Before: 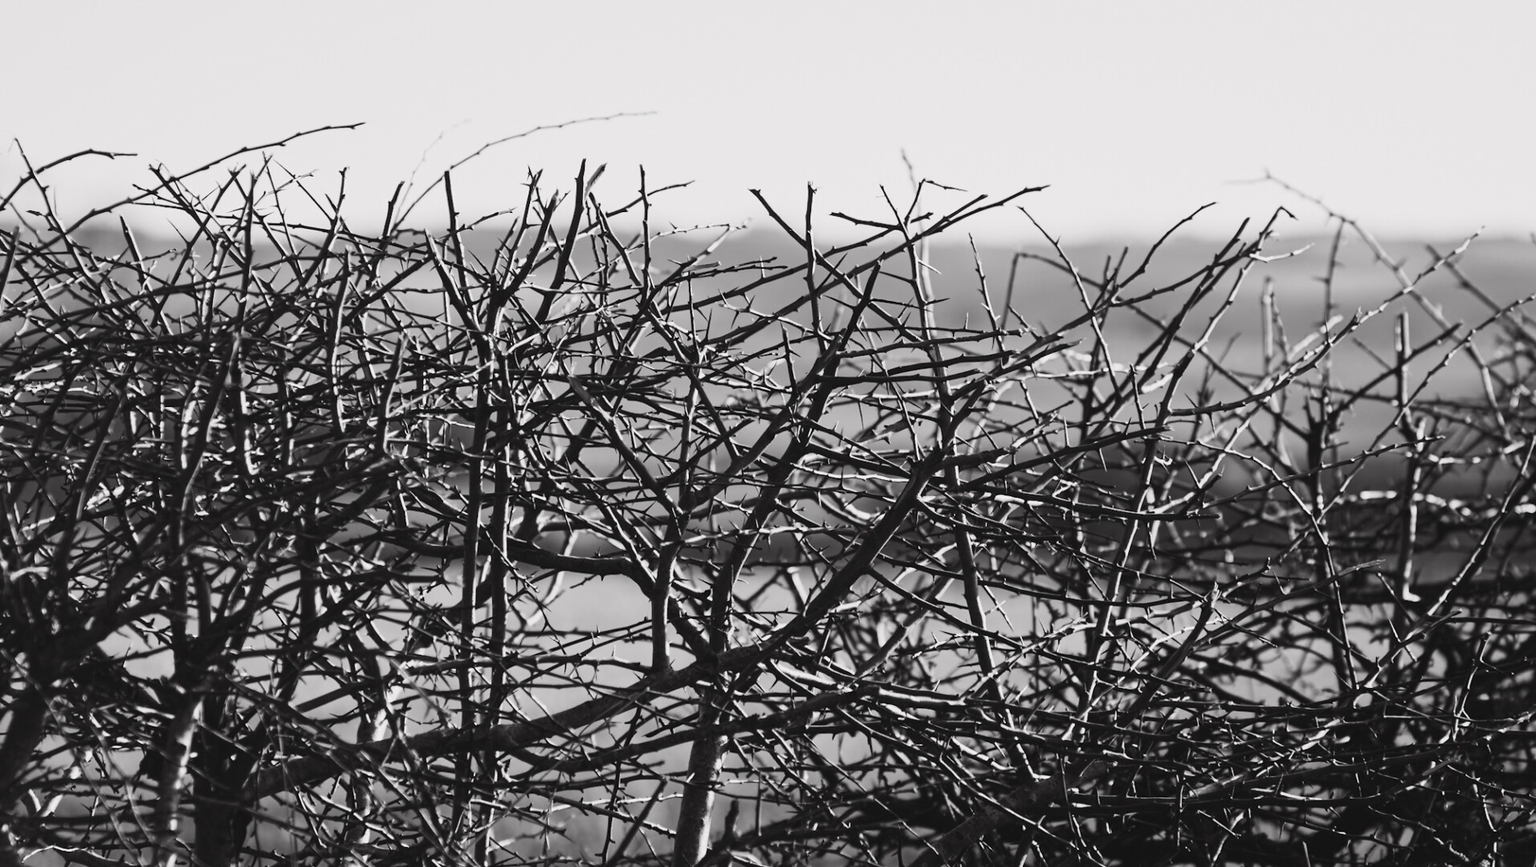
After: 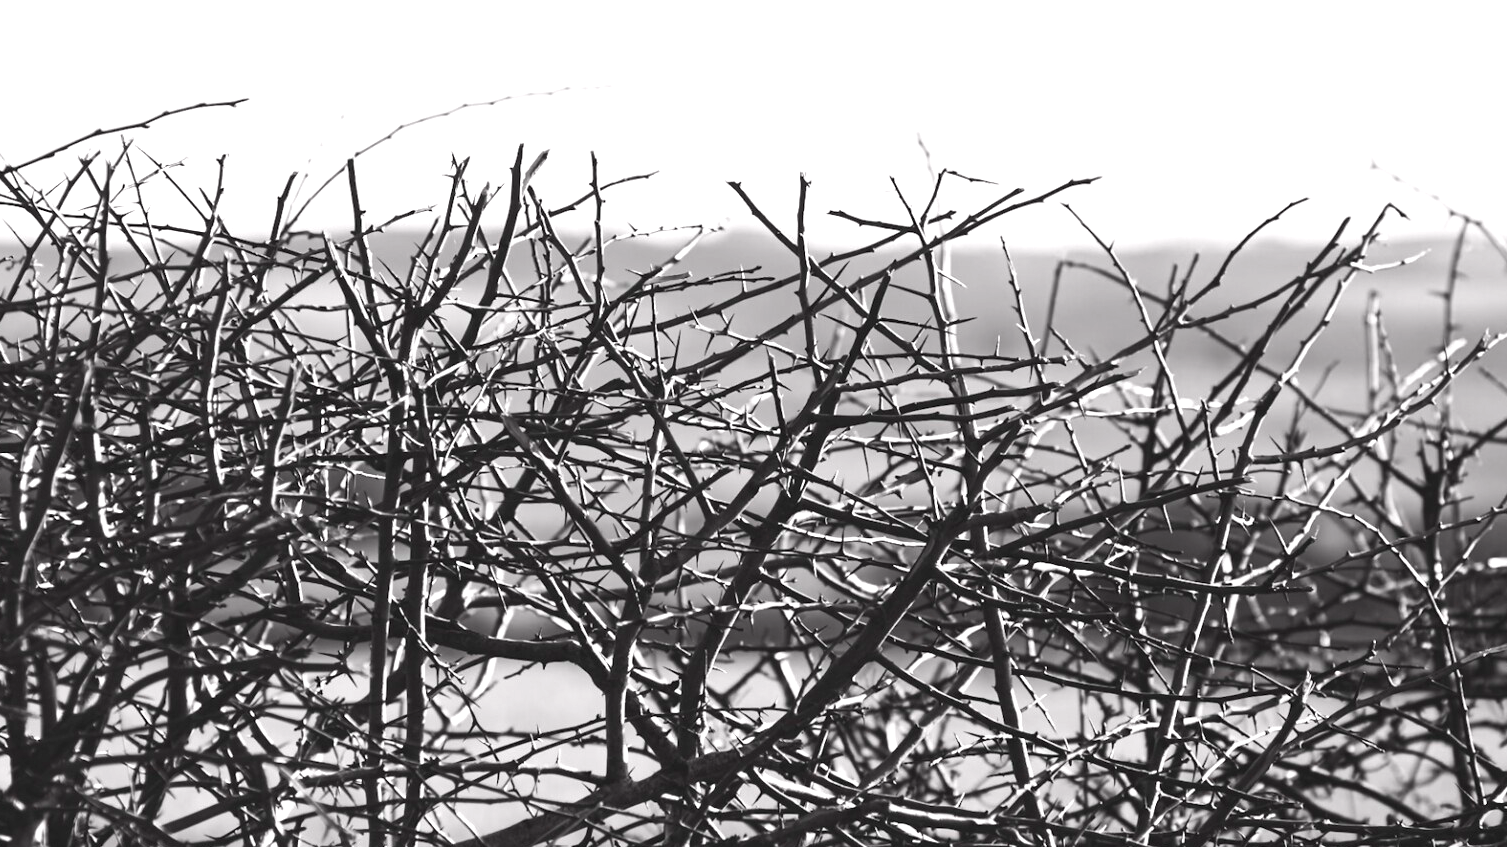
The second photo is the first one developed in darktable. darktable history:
exposure: black level correction 0, exposure 0.599 EV, compensate highlight preservation false
crop and rotate: left 10.772%, top 5.059%, right 10.405%, bottom 16.448%
velvia: on, module defaults
shadows and highlights: shadows 25.71, highlights -23.72
